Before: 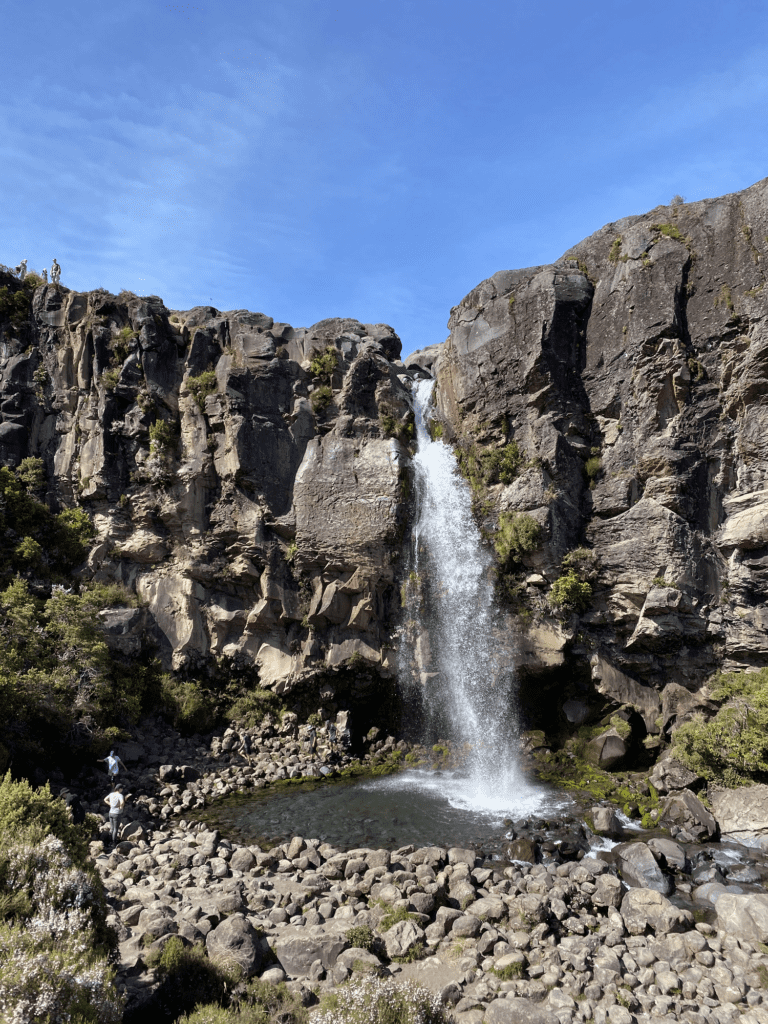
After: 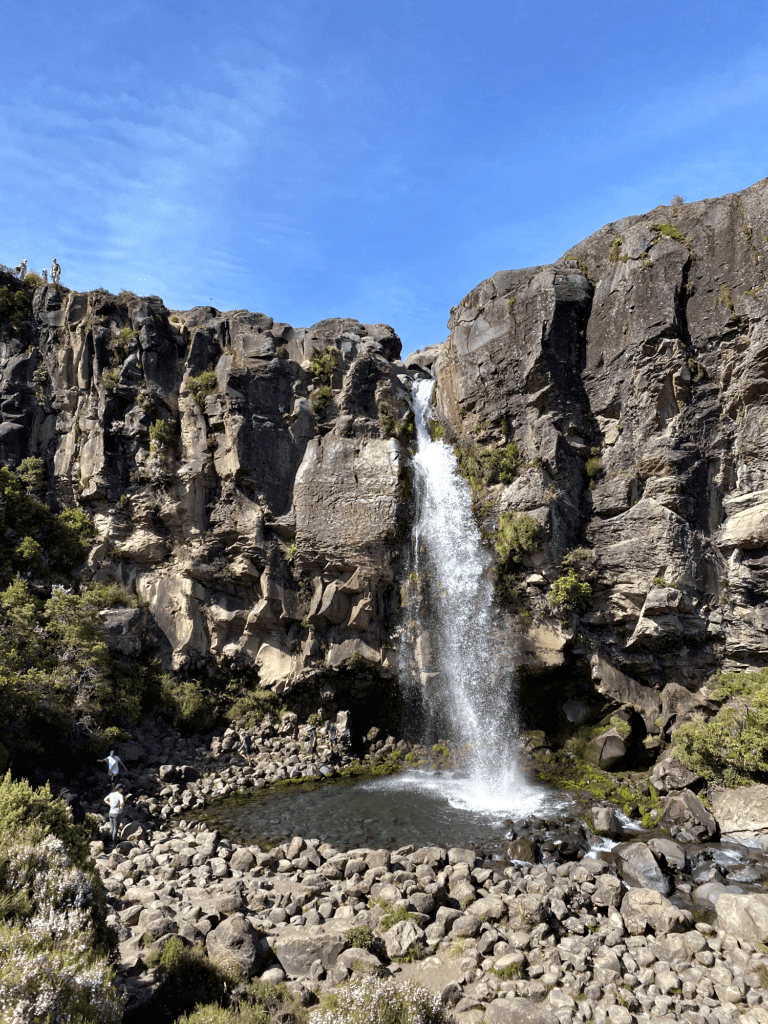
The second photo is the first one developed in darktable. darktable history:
exposure: exposure 0.207 EV, compensate highlight preservation false
haze removal: compatibility mode true, adaptive false
